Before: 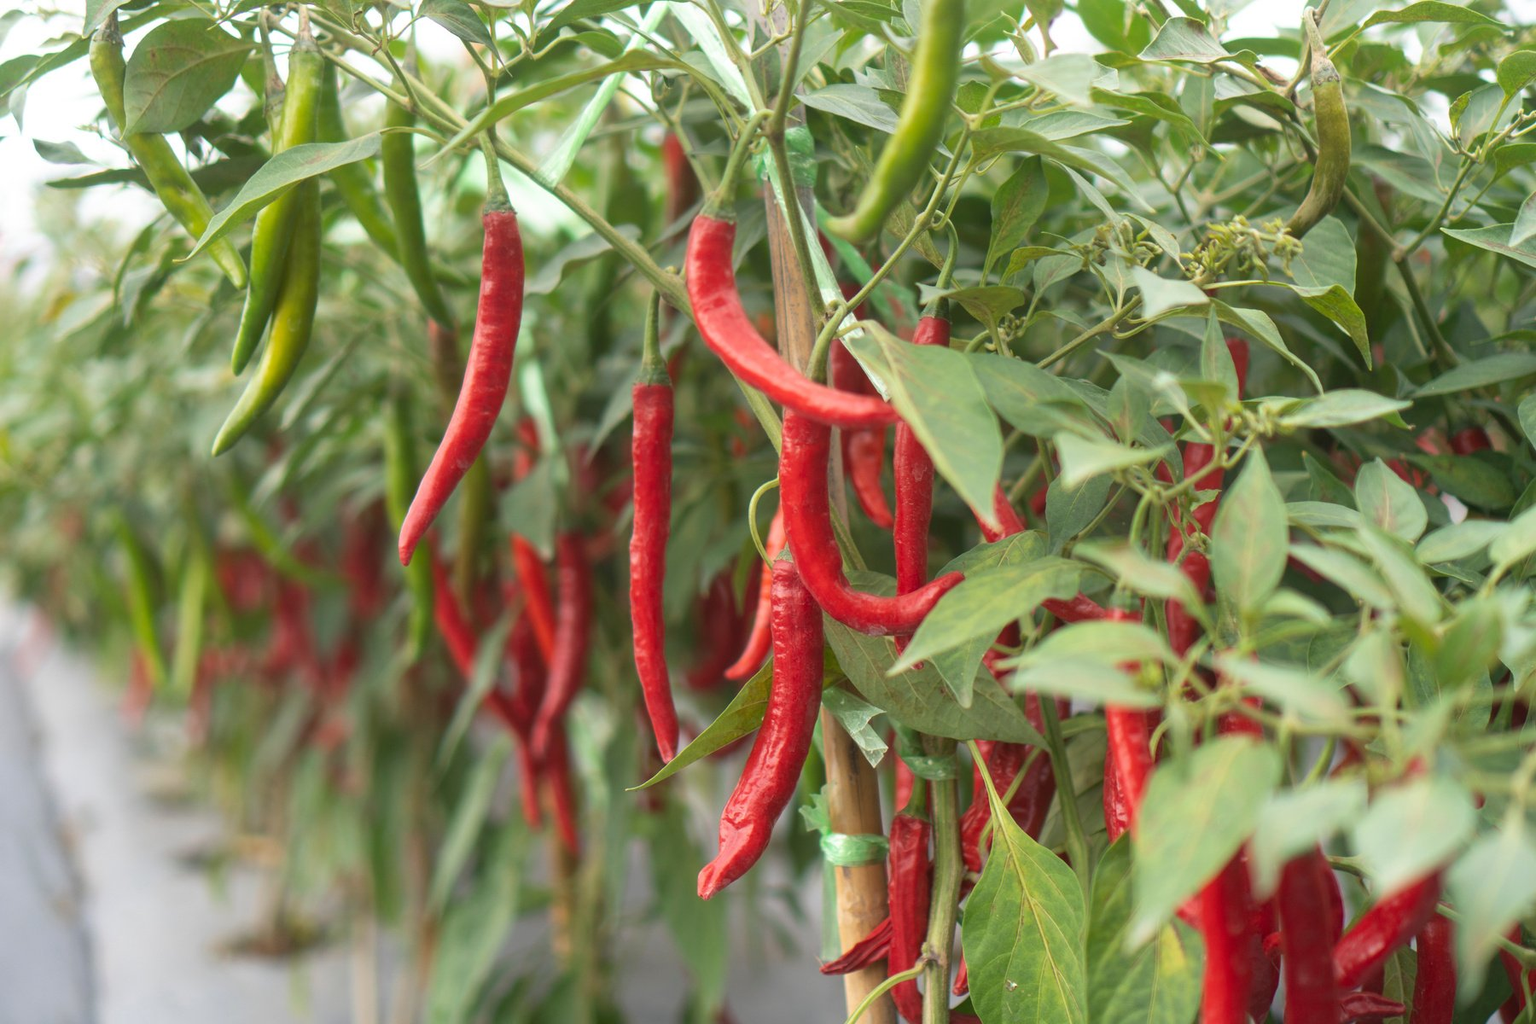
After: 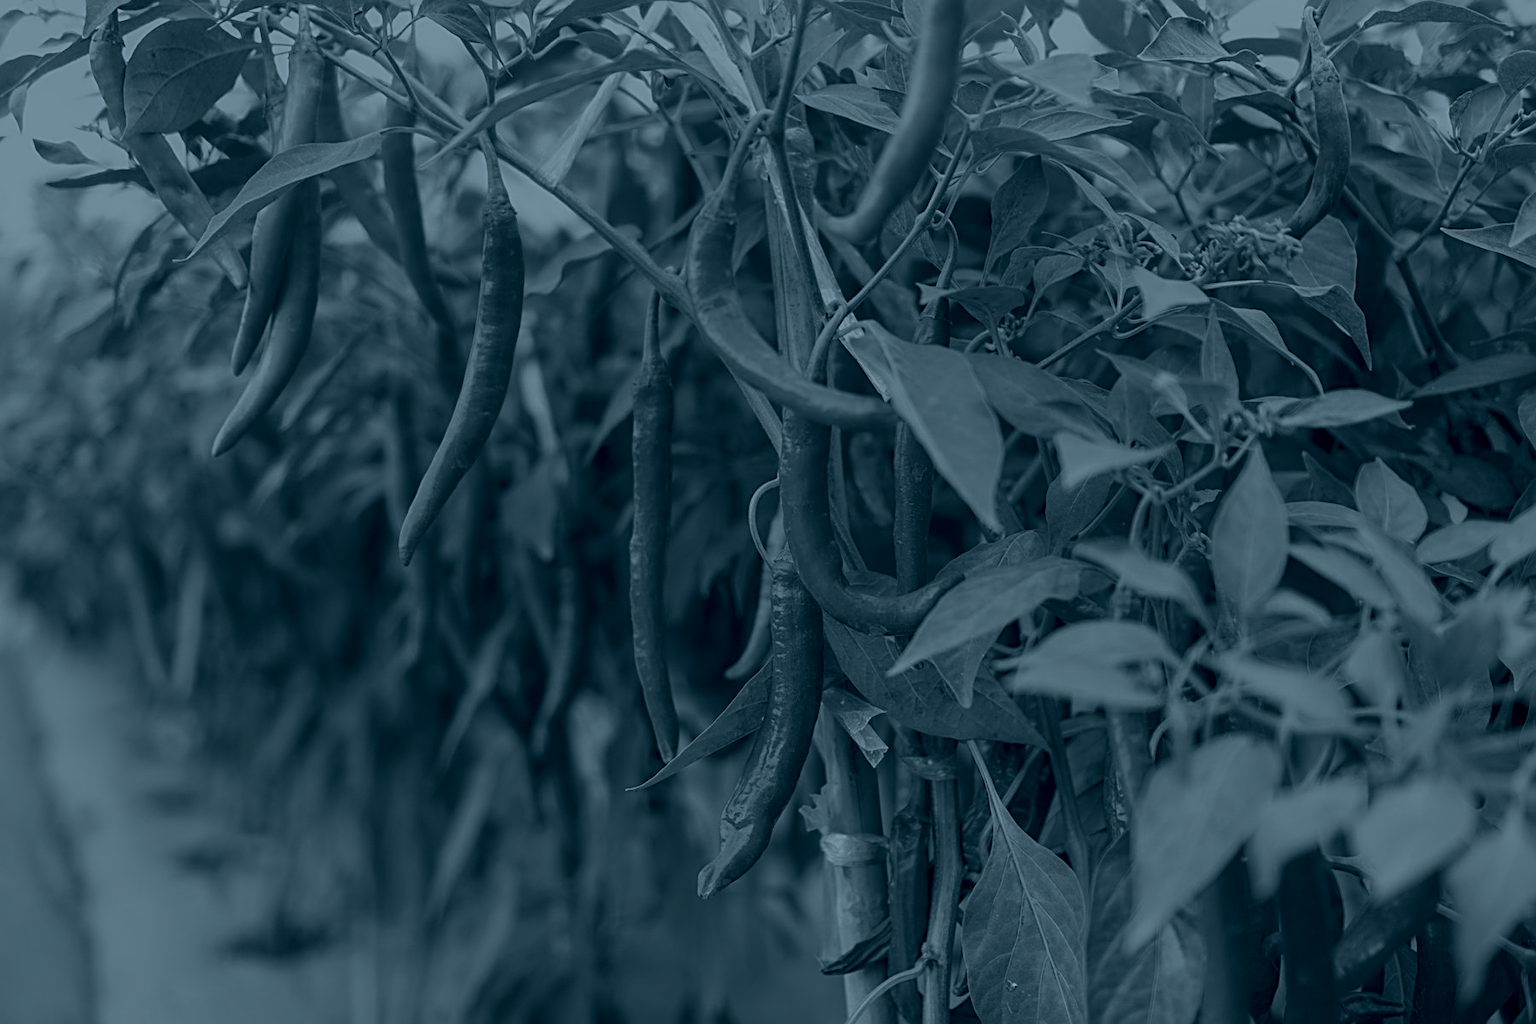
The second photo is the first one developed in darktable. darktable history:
colorize: hue 194.4°, saturation 29%, source mix 61.75%, lightness 3.98%, version 1
sharpen: radius 2.676, amount 0.669
local contrast: shadows 94%
